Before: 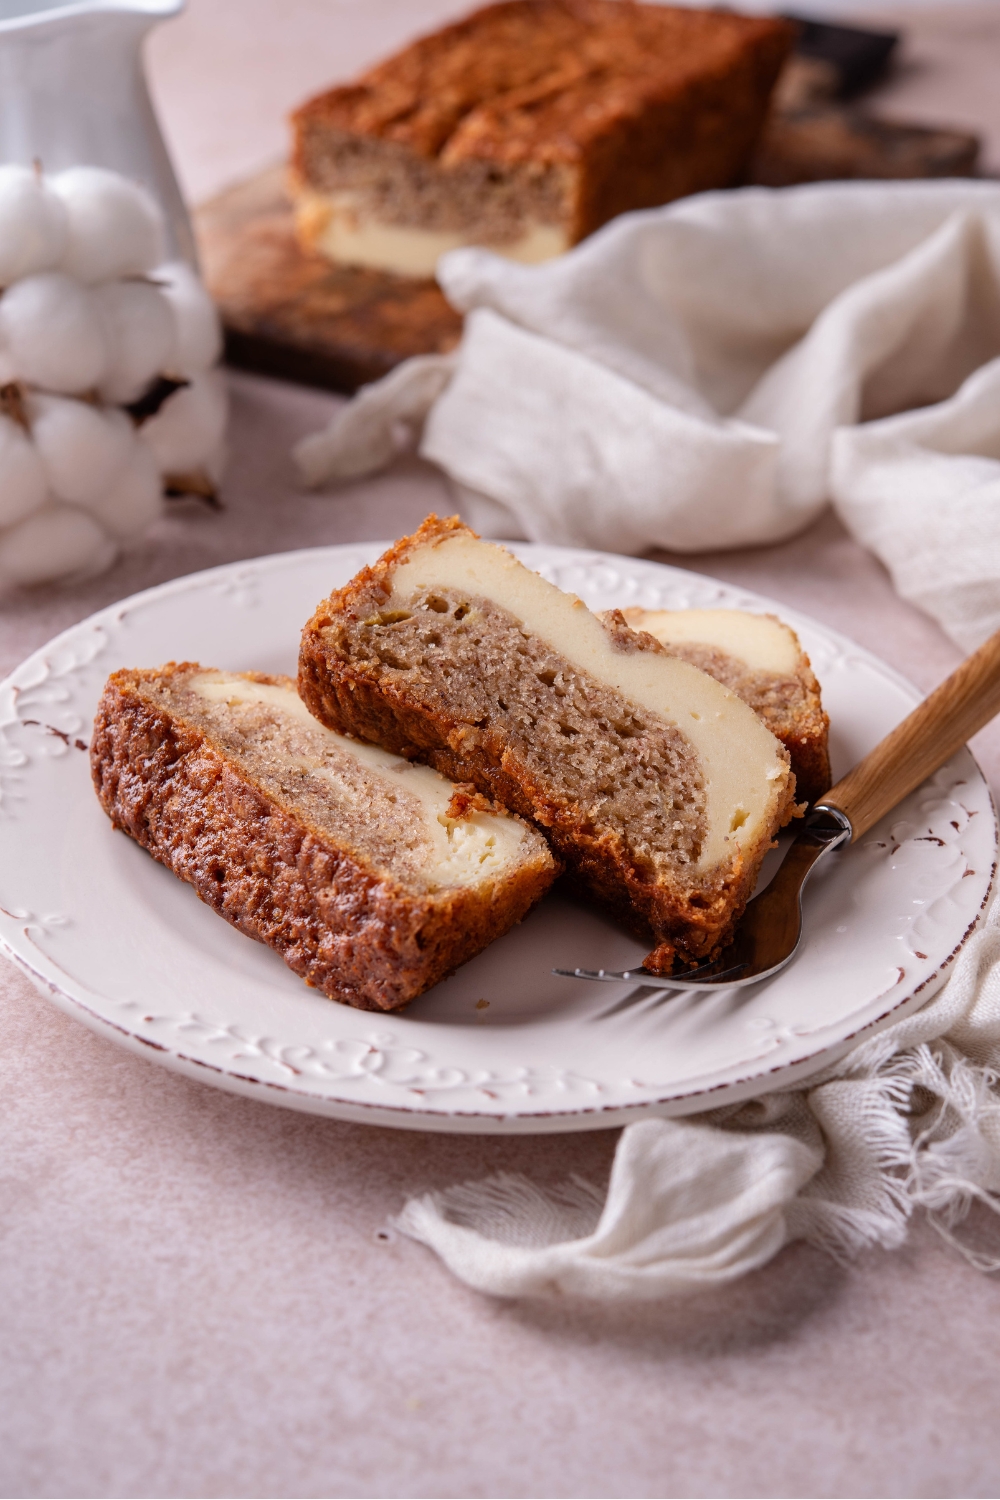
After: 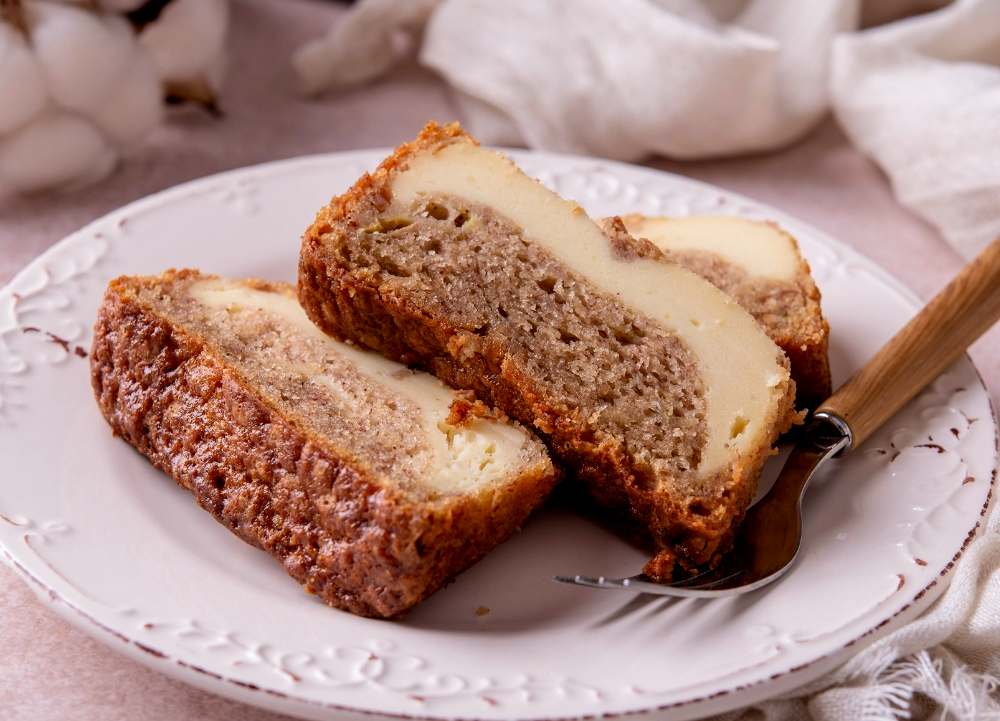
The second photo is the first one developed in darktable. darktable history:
exposure: black level correction 0.004, exposure 0.017 EV, compensate exposure bias true, compensate highlight preservation false
velvia: strength 16.59%
crop and rotate: top 26.225%, bottom 25.658%
